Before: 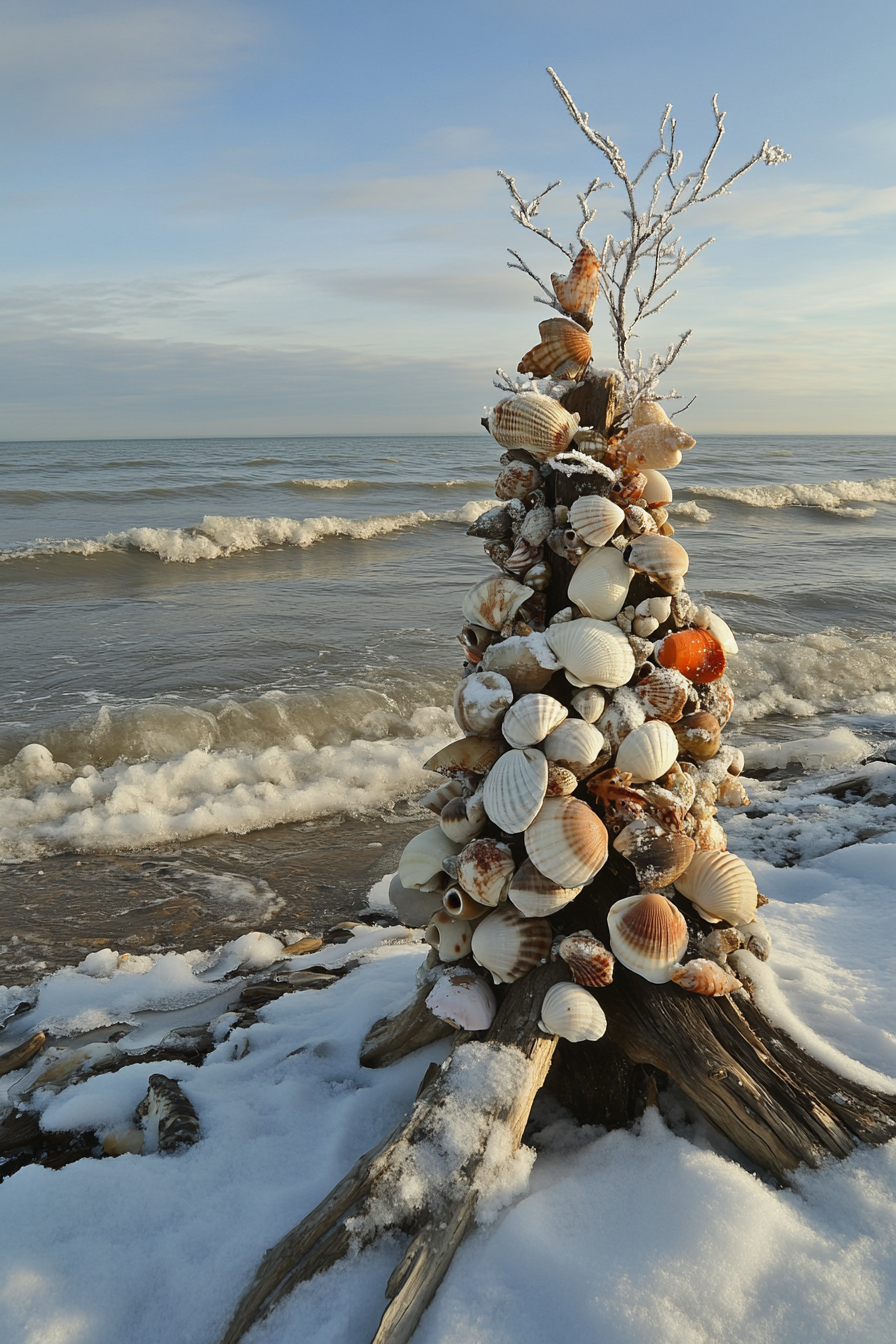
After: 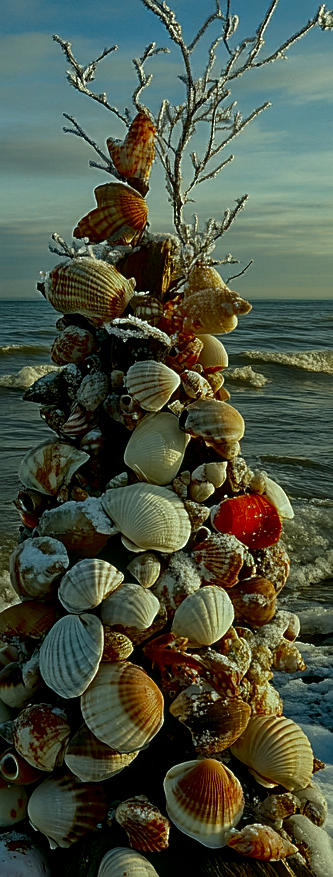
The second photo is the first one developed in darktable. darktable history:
exposure: black level correction 0.001, exposure -0.122 EV, compensate exposure bias true, compensate highlight preservation false
crop and rotate: left 49.619%, top 10.096%, right 13.114%, bottom 24.593%
local contrast: highlights 74%, shadows 55%, detail 177%, midtone range 0.21
contrast brightness saturation: brightness -0.525
sharpen: on, module defaults
color correction: highlights a* -7.4, highlights b* 1.22, shadows a* -3.52, saturation 1.4
levels: black 3.86%, levels [0, 0.498, 0.996]
